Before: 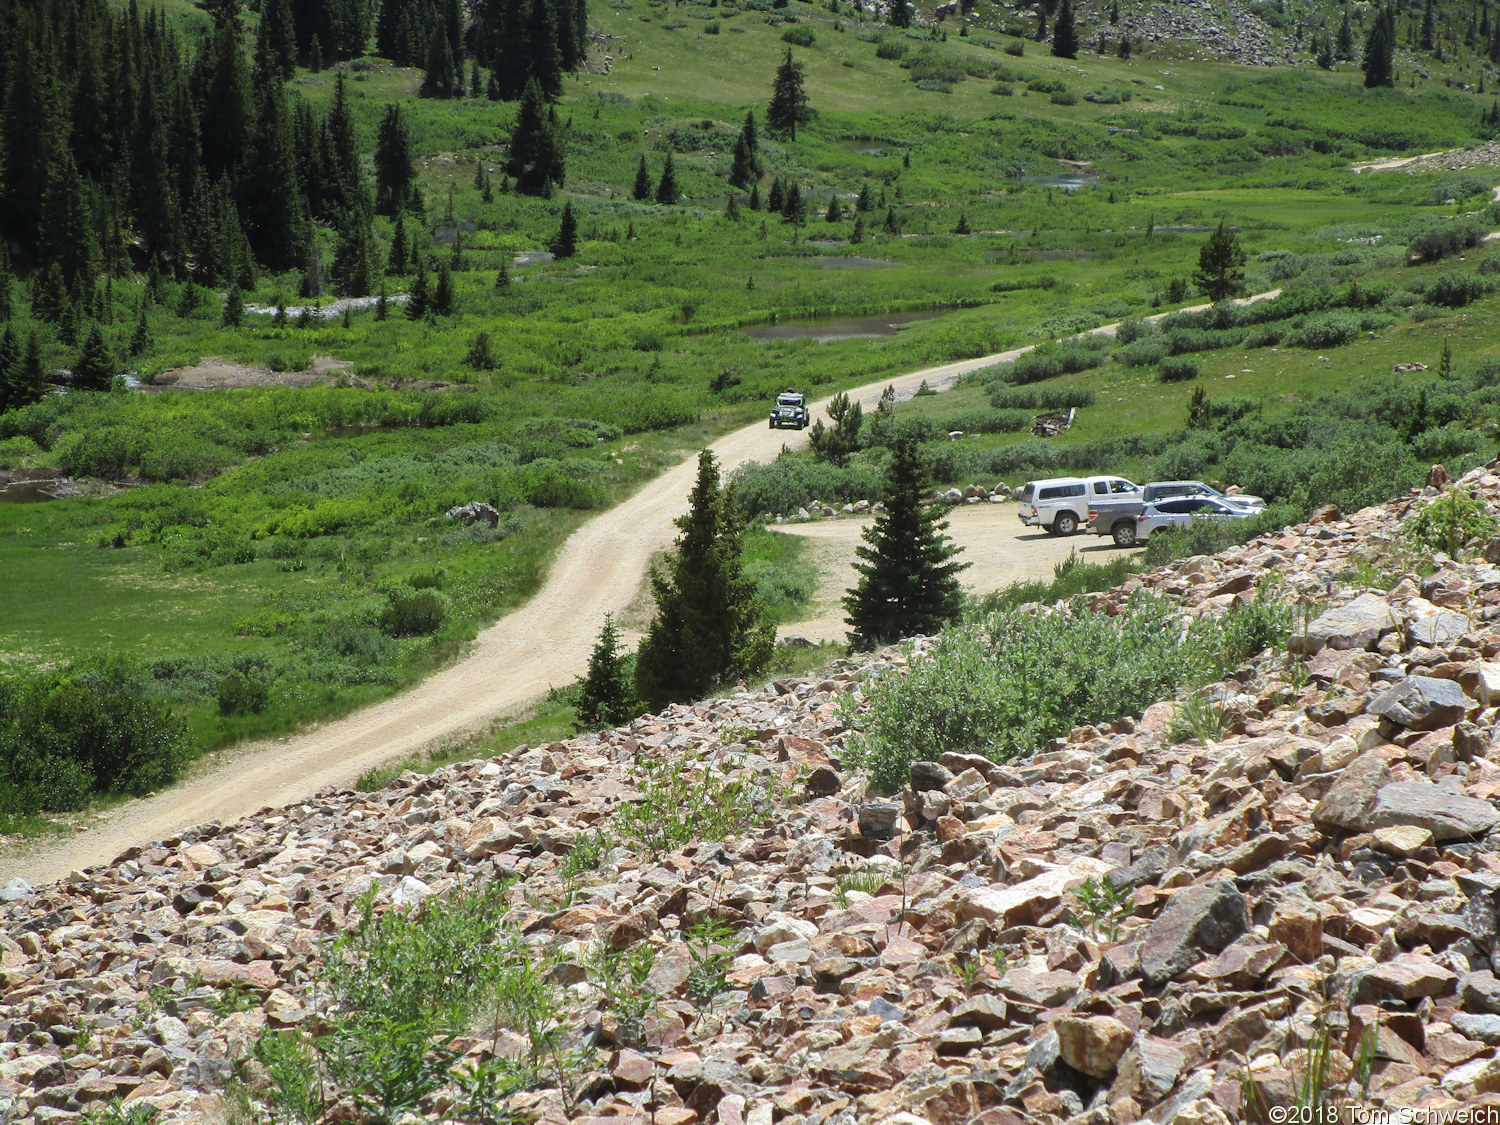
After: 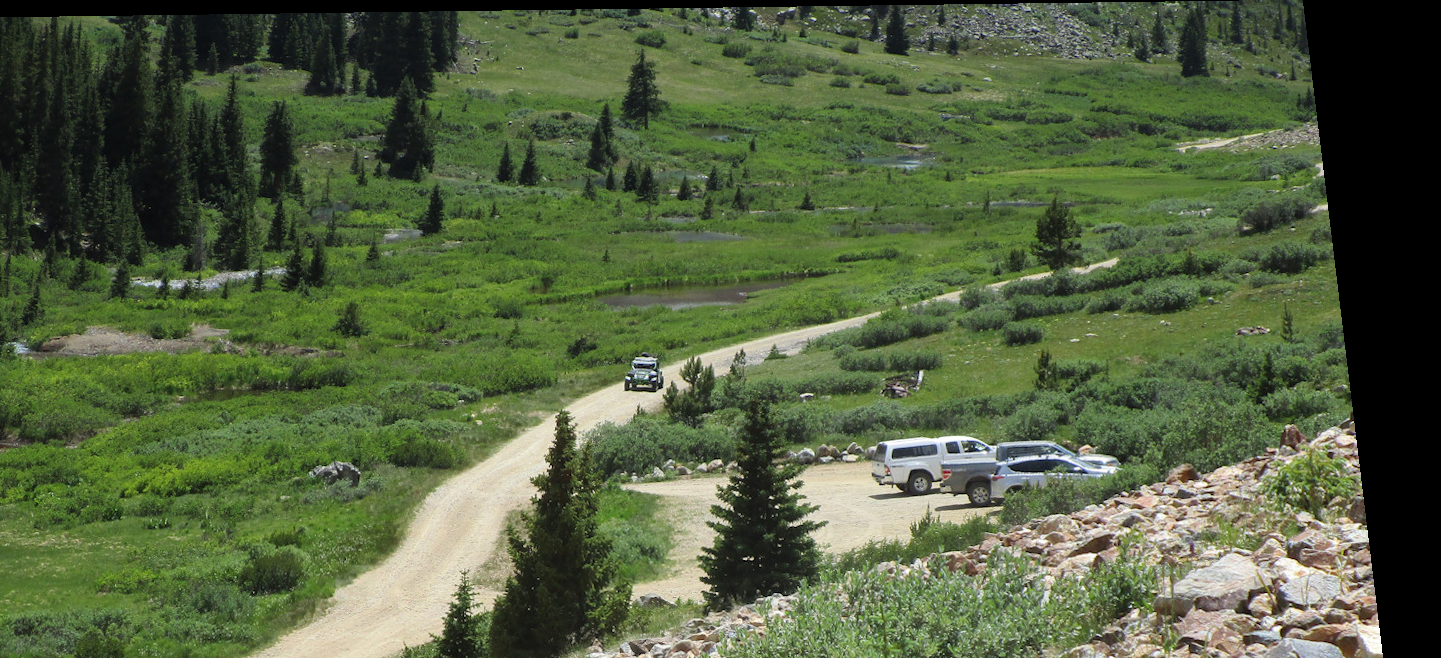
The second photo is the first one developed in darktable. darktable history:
rotate and perspective: rotation 0.128°, lens shift (vertical) -0.181, lens shift (horizontal) -0.044, shear 0.001, automatic cropping off
crop and rotate: left 11.812%, bottom 42.776%
